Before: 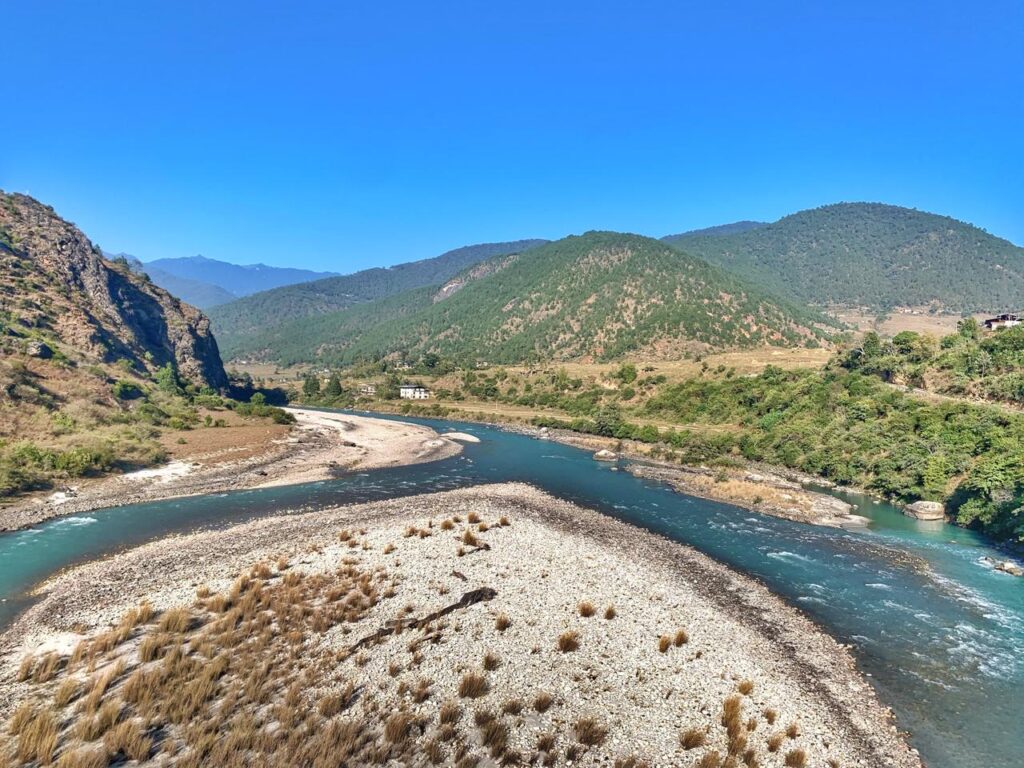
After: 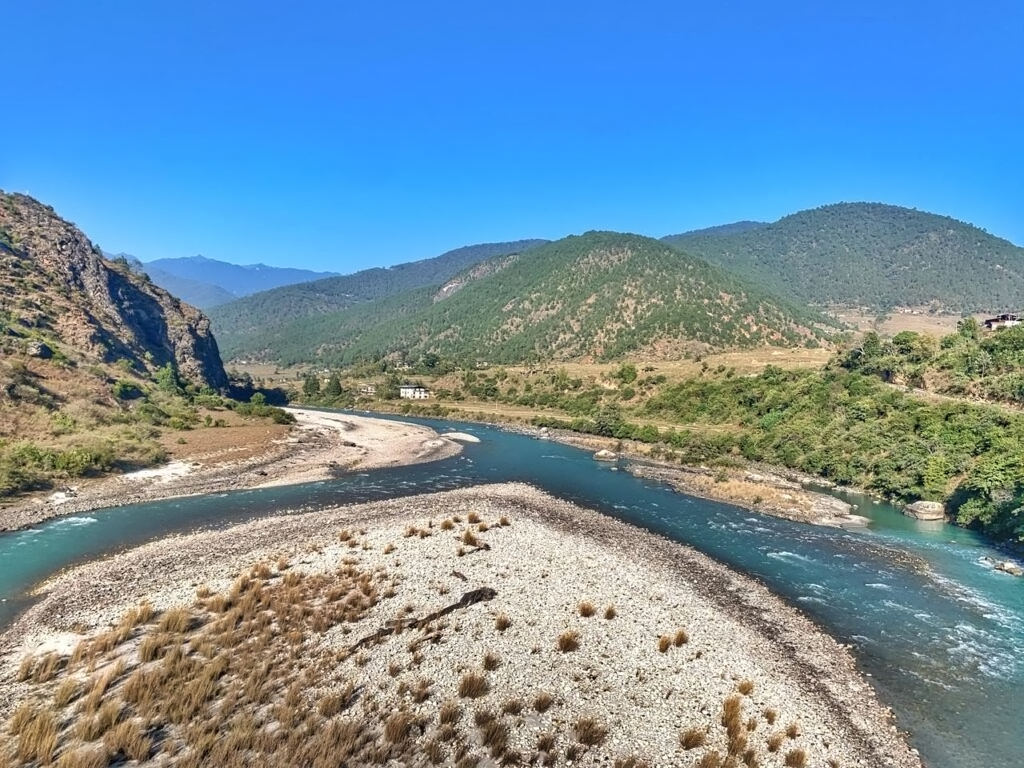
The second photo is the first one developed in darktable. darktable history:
contrast equalizer: y [[0.5 ×4, 0.524, 0.59], [0.5 ×6], [0.5 ×6], [0, 0, 0, 0.01, 0.045, 0.012], [0, 0, 0, 0.044, 0.195, 0.131]]
